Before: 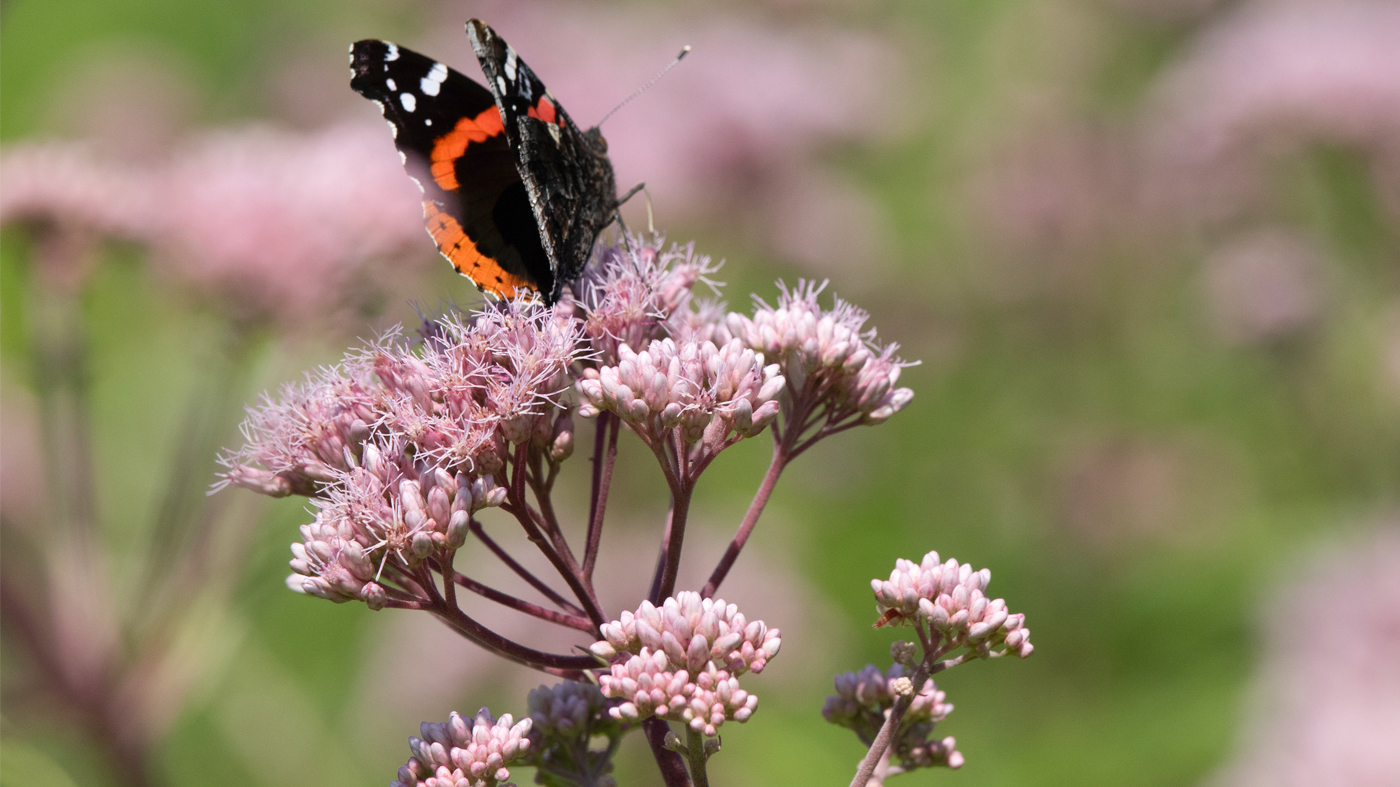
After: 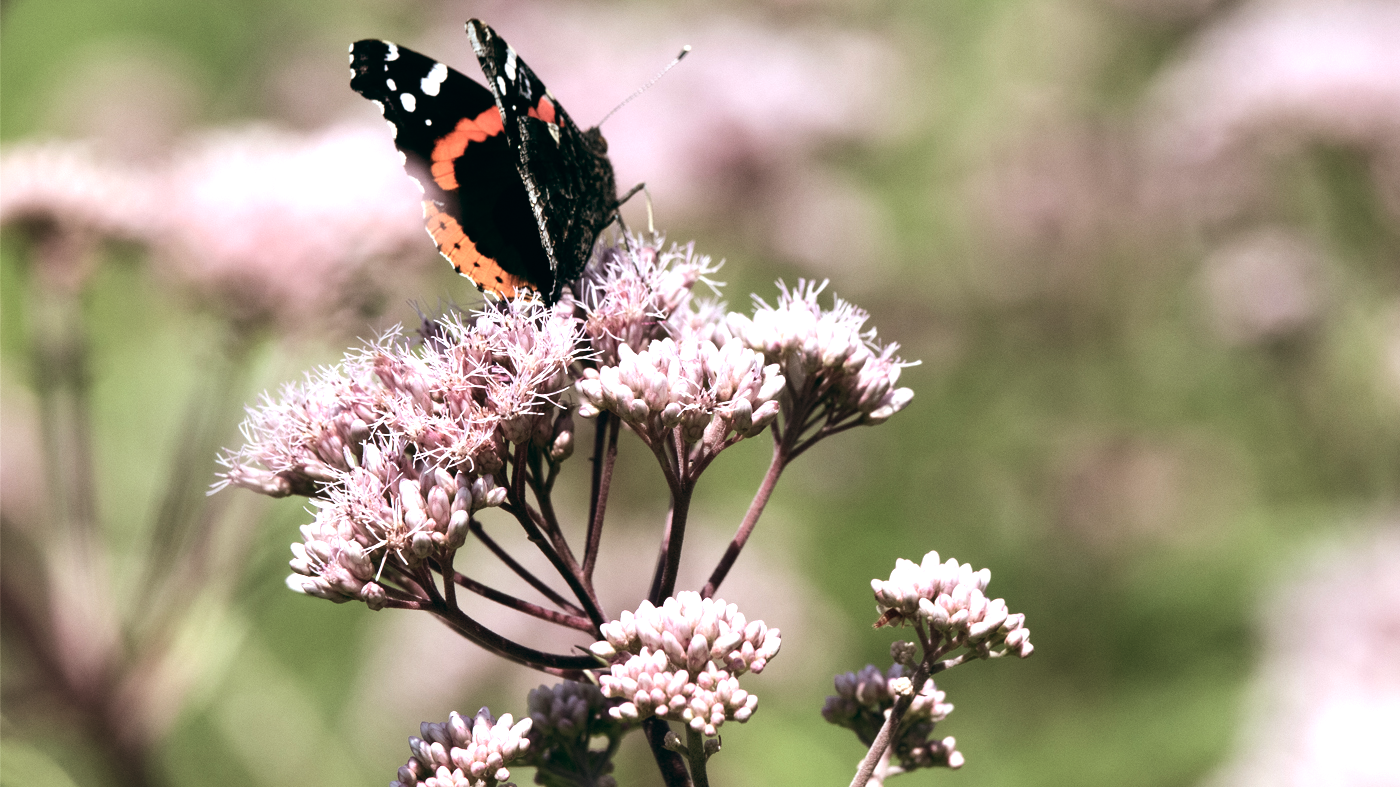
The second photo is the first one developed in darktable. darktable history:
color balance: lift [1, 0.994, 1.002, 1.006], gamma [0.957, 1.081, 1.016, 0.919], gain [0.97, 0.972, 1.01, 1.028], input saturation 91.06%, output saturation 79.8%
tone equalizer: -8 EV -1.08 EV, -7 EV -1.01 EV, -6 EV -0.867 EV, -5 EV -0.578 EV, -3 EV 0.578 EV, -2 EV 0.867 EV, -1 EV 1.01 EV, +0 EV 1.08 EV, edges refinement/feathering 500, mask exposure compensation -1.57 EV, preserve details no
